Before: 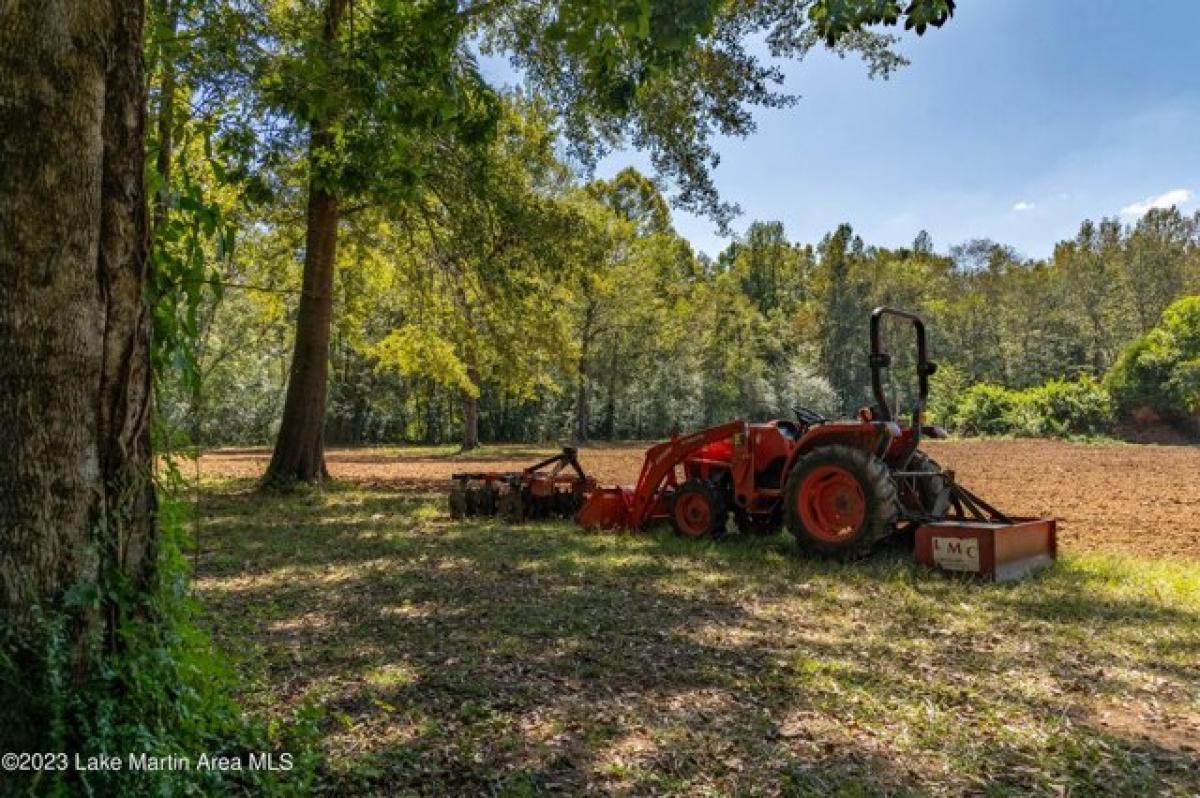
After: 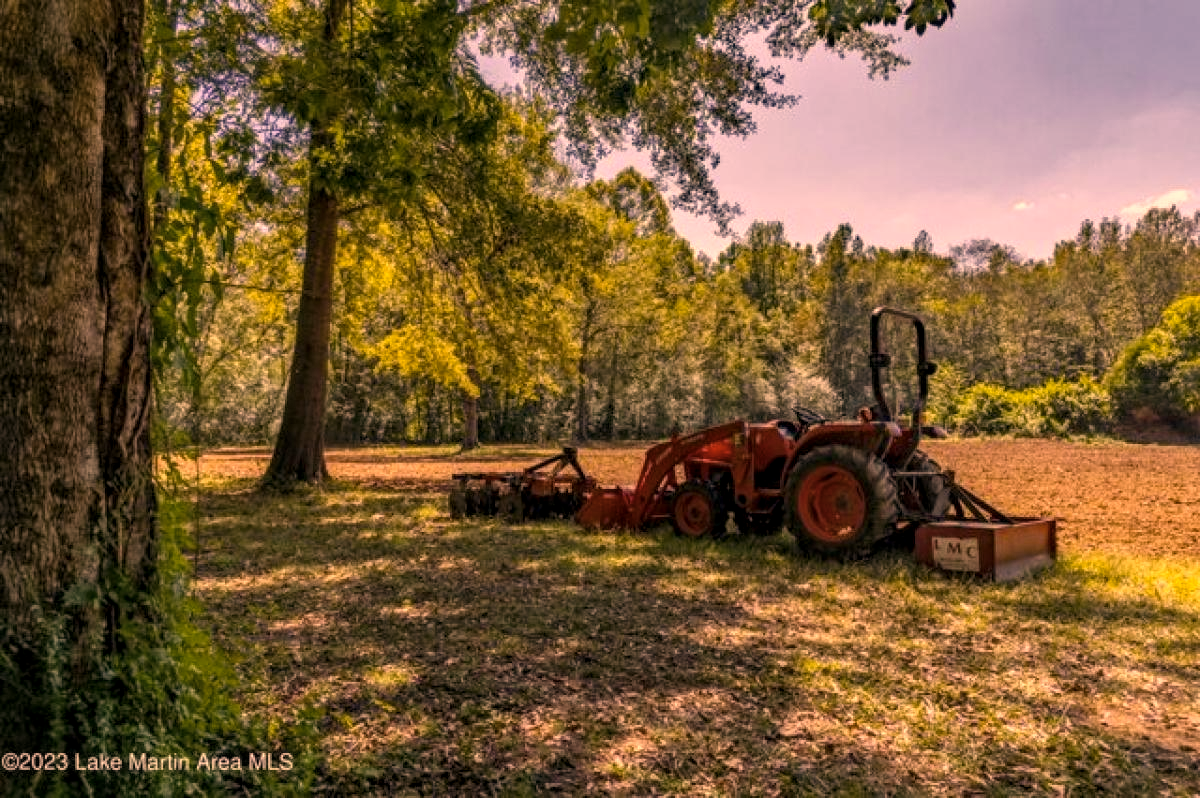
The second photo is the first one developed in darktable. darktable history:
local contrast: on, module defaults
color correction: highlights a* 40, highlights b* 40, saturation 0.69
contrast brightness saturation: saturation -0.04
color balance rgb: perceptual saturation grading › global saturation 25%, global vibrance 20%
